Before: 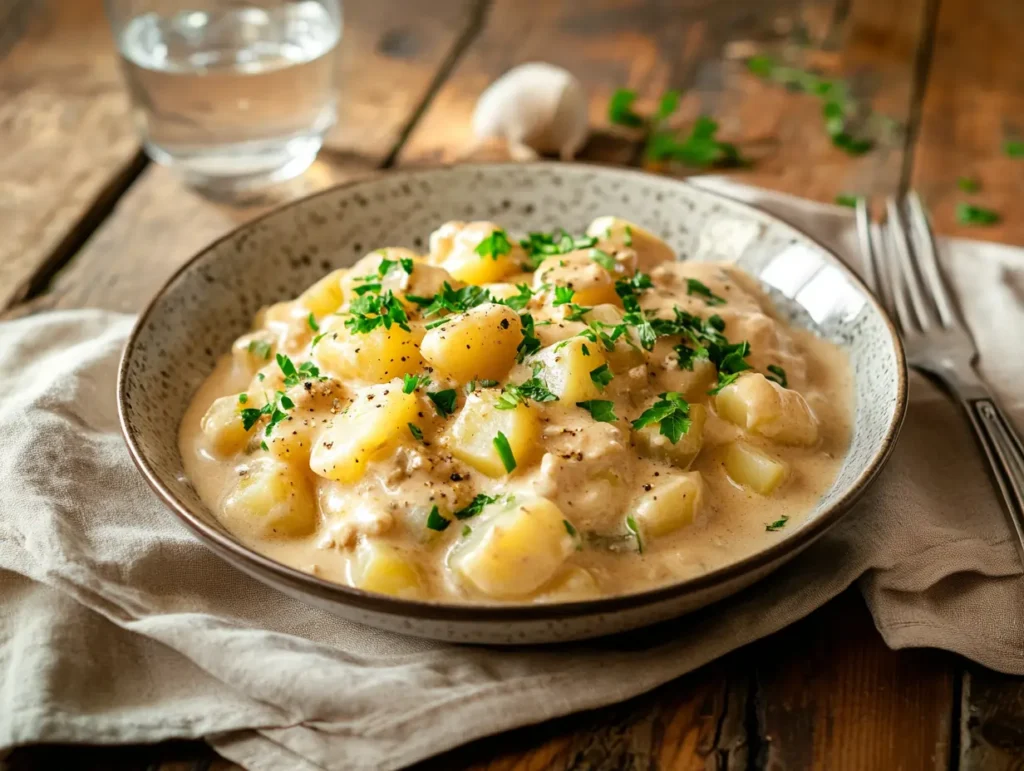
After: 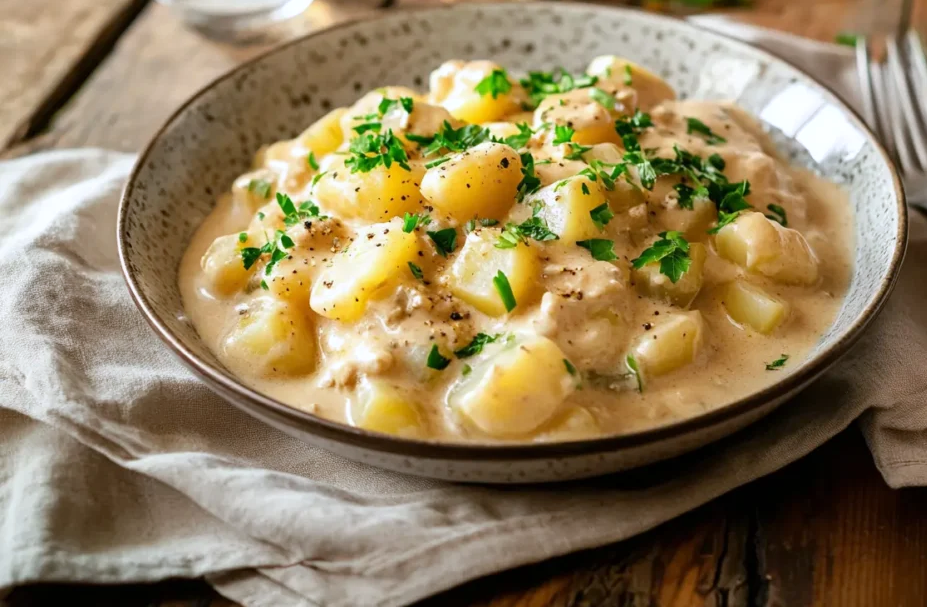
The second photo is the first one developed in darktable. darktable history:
white balance: red 0.984, blue 1.059
crop: top 20.916%, right 9.437%, bottom 0.316%
